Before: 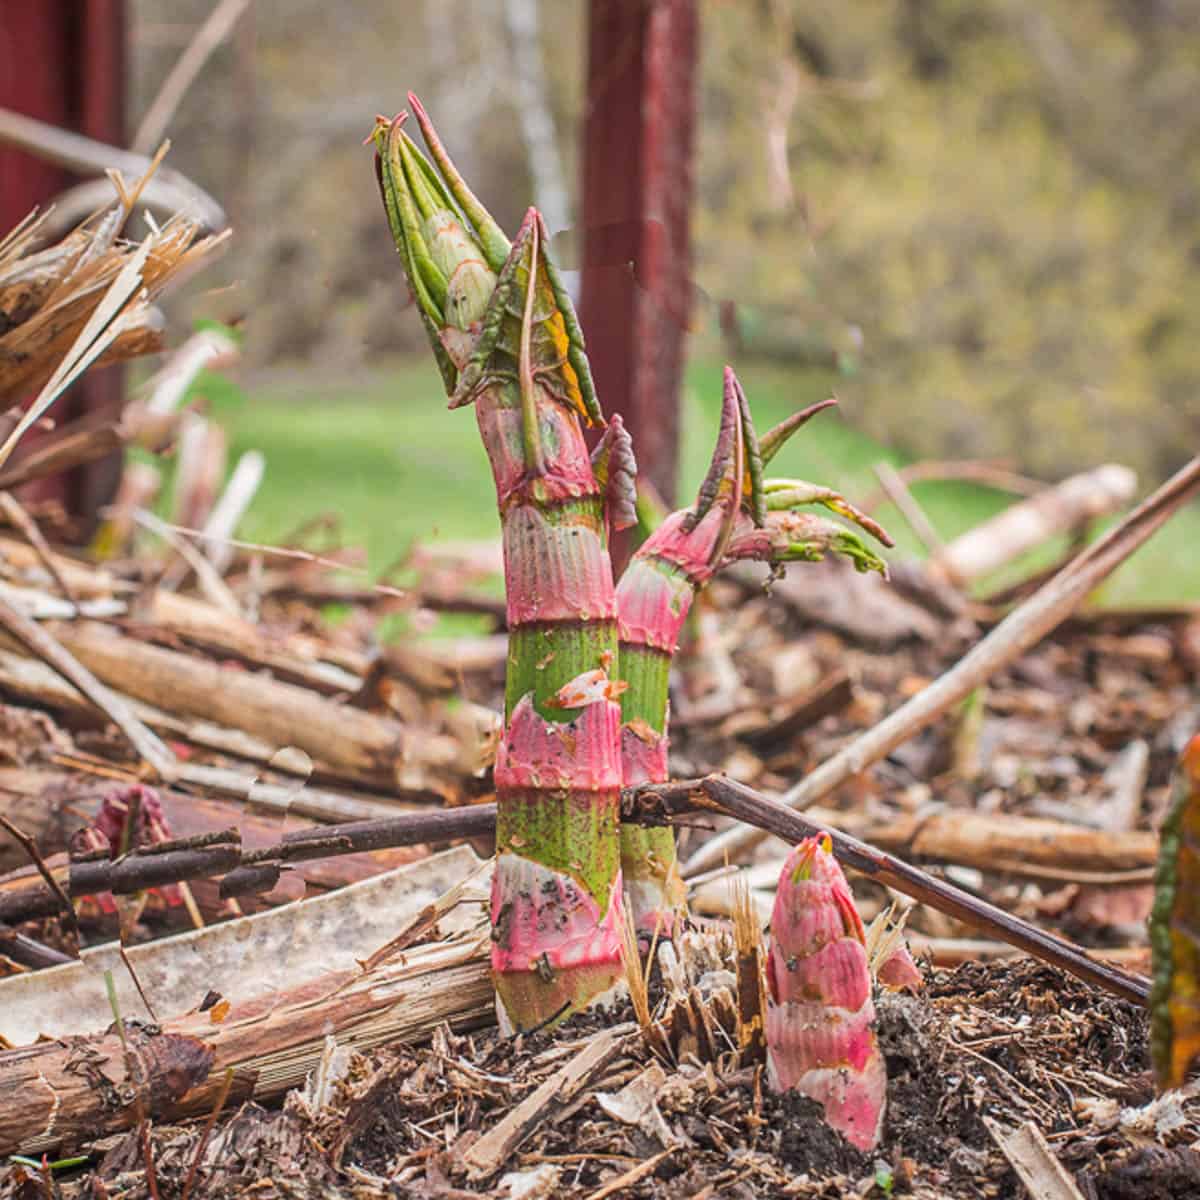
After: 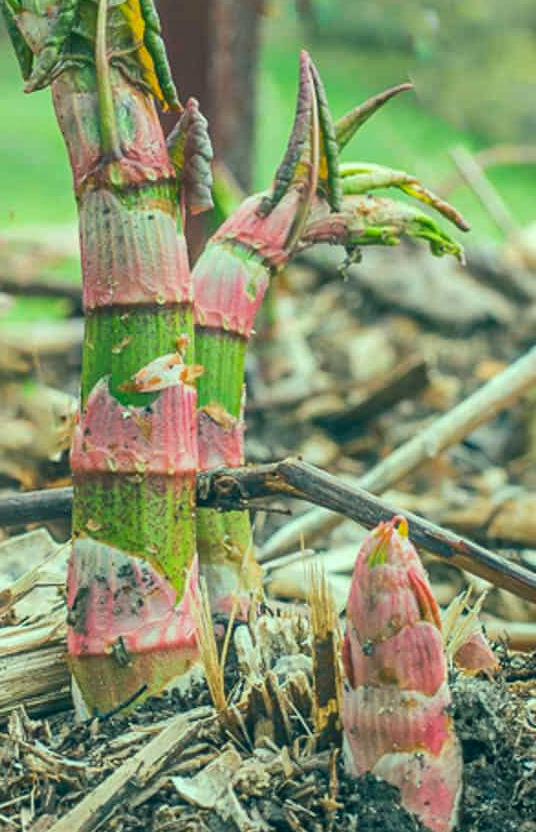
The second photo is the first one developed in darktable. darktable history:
color correction: highlights a* -19.38, highlights b* 9.8, shadows a* -20.63, shadows b* -11.09
contrast equalizer: y [[0.6 ×6], [0.55 ×6], [0 ×6], [0 ×6], [0 ×6]], mix -0.209
exposure: black level correction 0.001, exposure 0.136 EV, compensate exposure bias true, compensate highlight preservation false
crop: left 35.344%, top 26.371%, right 19.954%, bottom 3.41%
